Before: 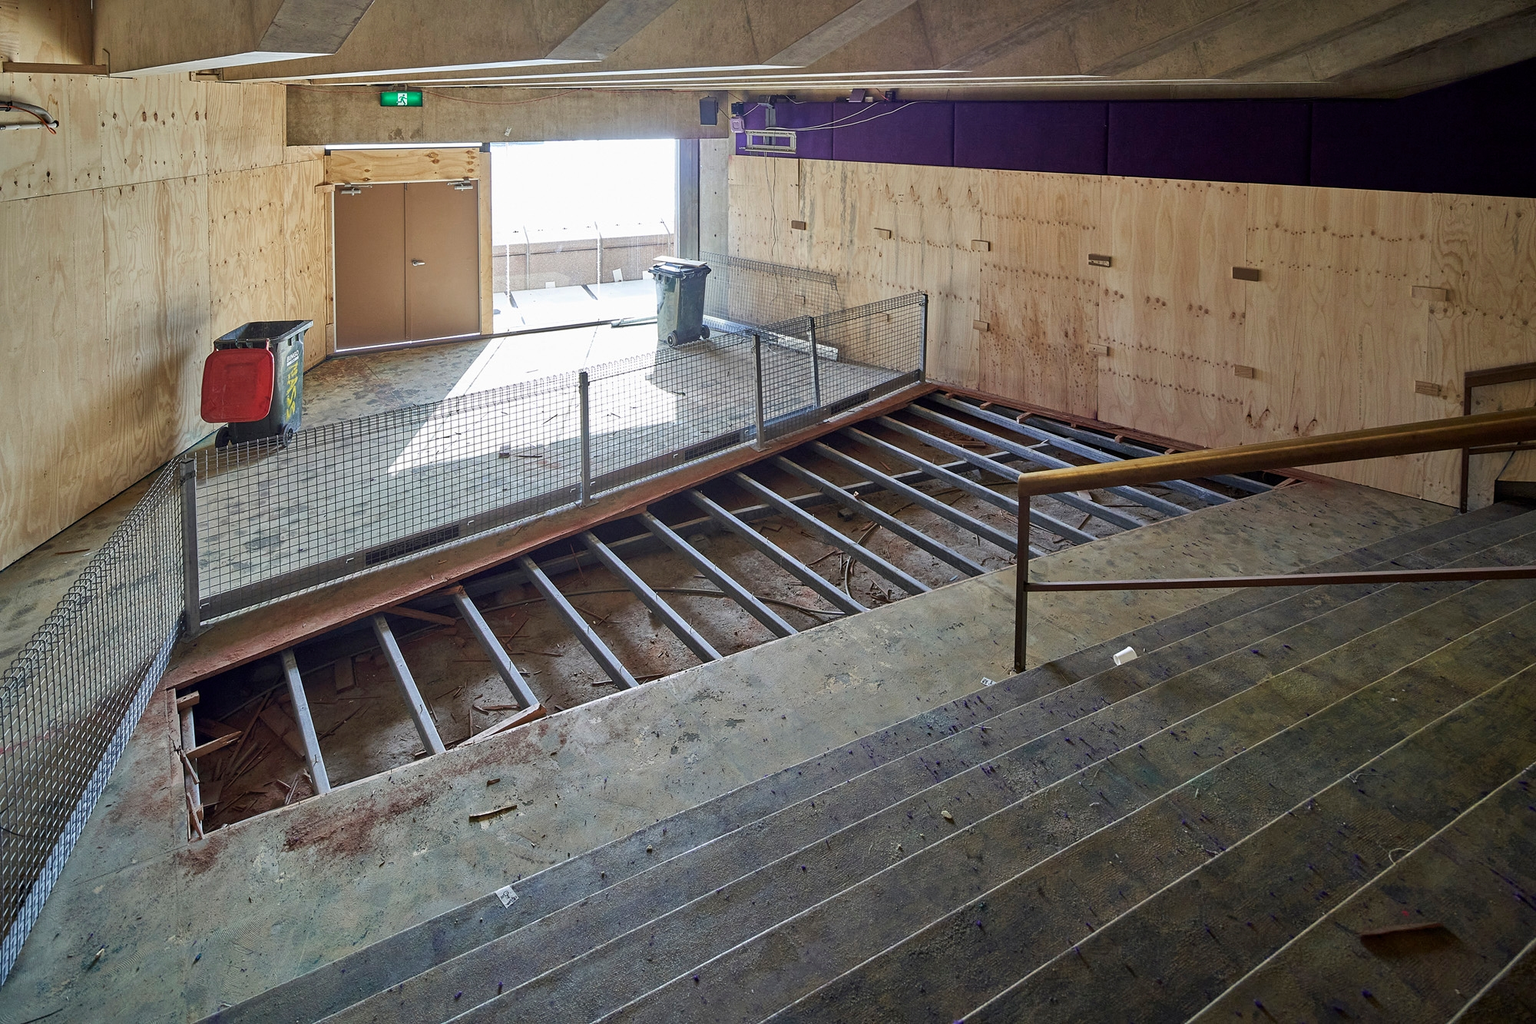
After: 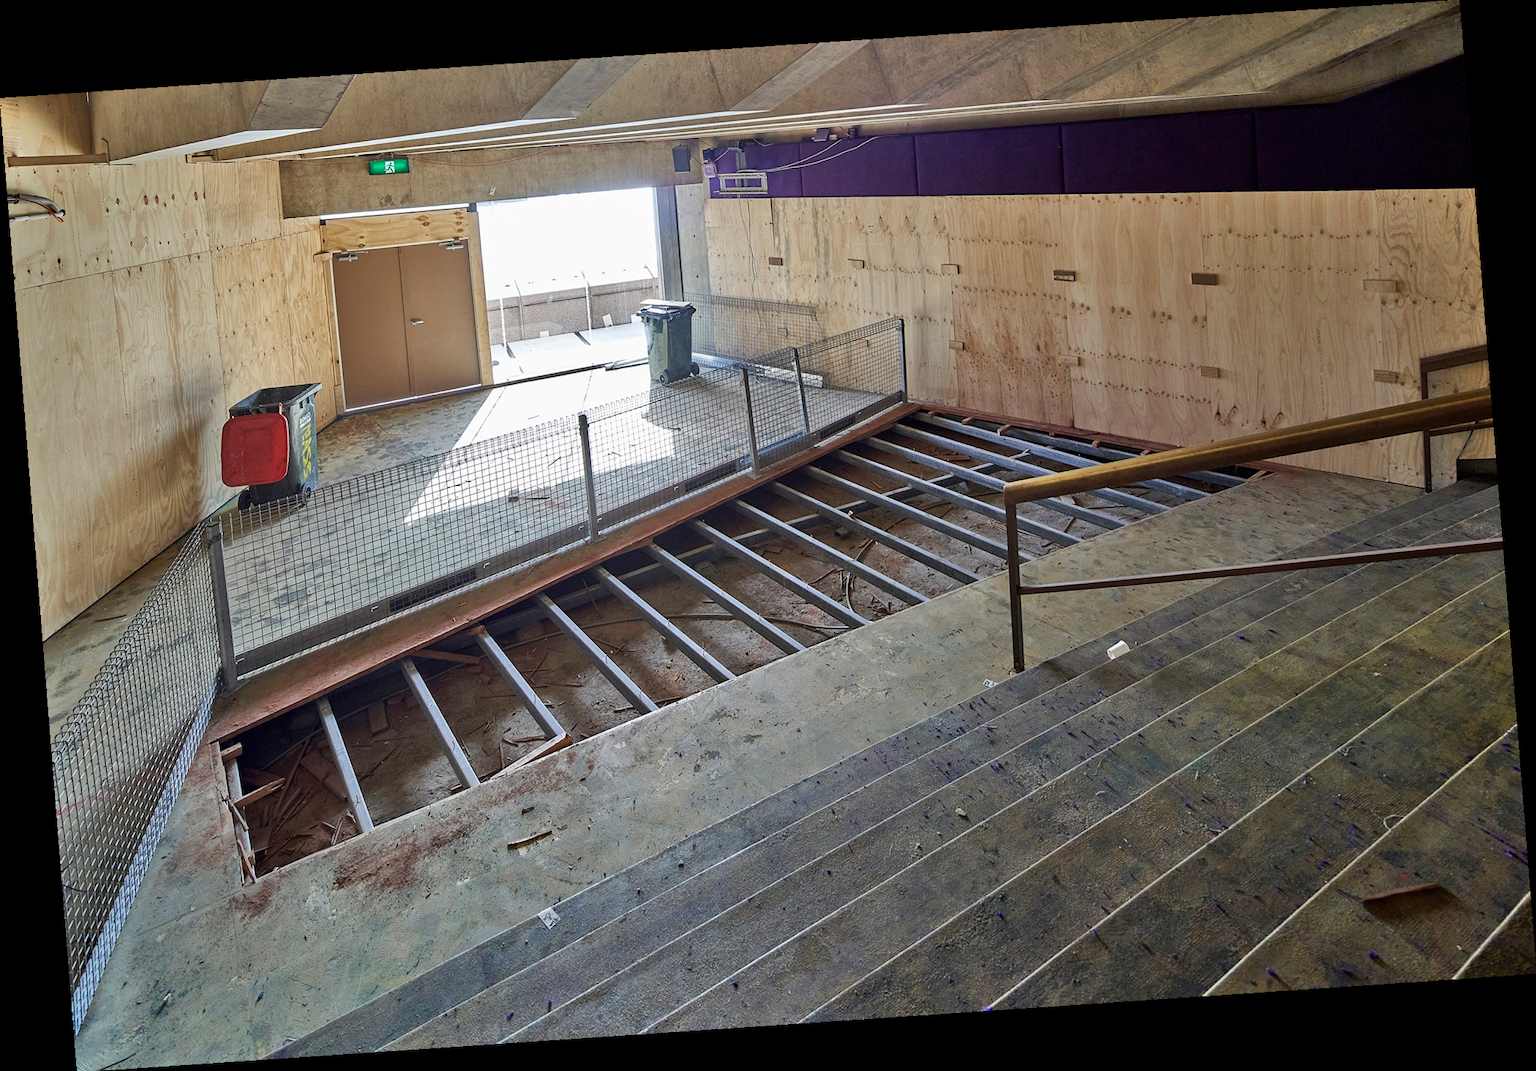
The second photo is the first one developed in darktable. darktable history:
rotate and perspective: rotation -4.2°, shear 0.006, automatic cropping off
shadows and highlights: highlights color adjustment 0%, low approximation 0.01, soften with gaussian
